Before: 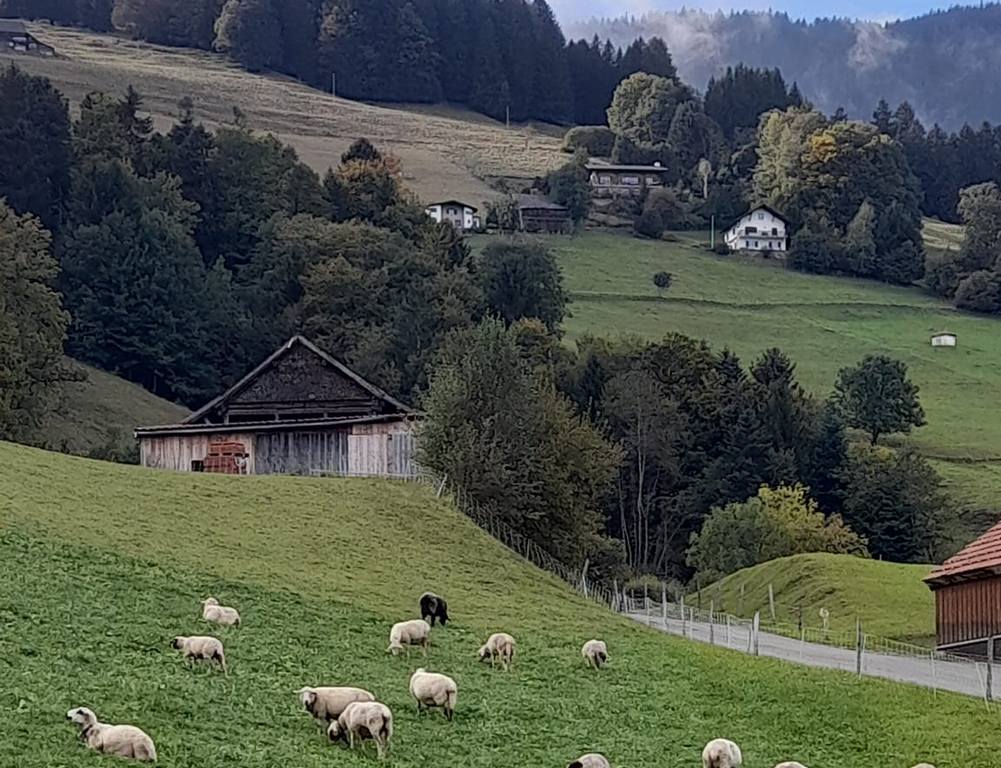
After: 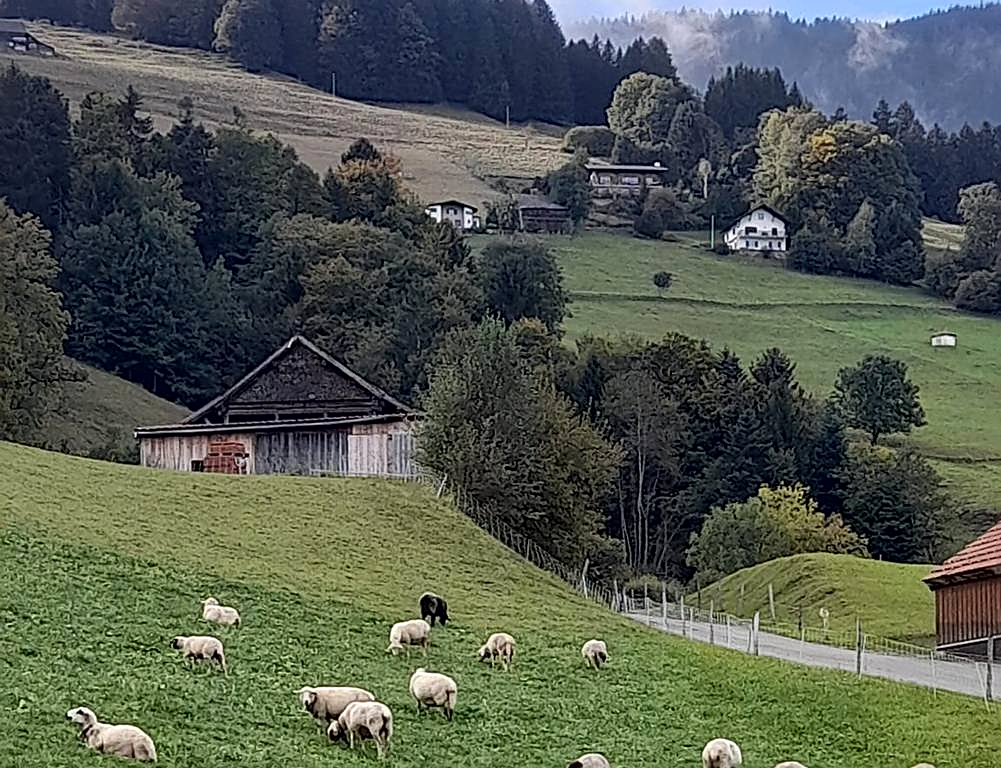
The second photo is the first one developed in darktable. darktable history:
local contrast: mode bilateral grid, contrast 20, coarseness 49, detail 119%, midtone range 0.2
sharpen: on, module defaults
exposure: exposure 0.203 EV, compensate highlight preservation false
